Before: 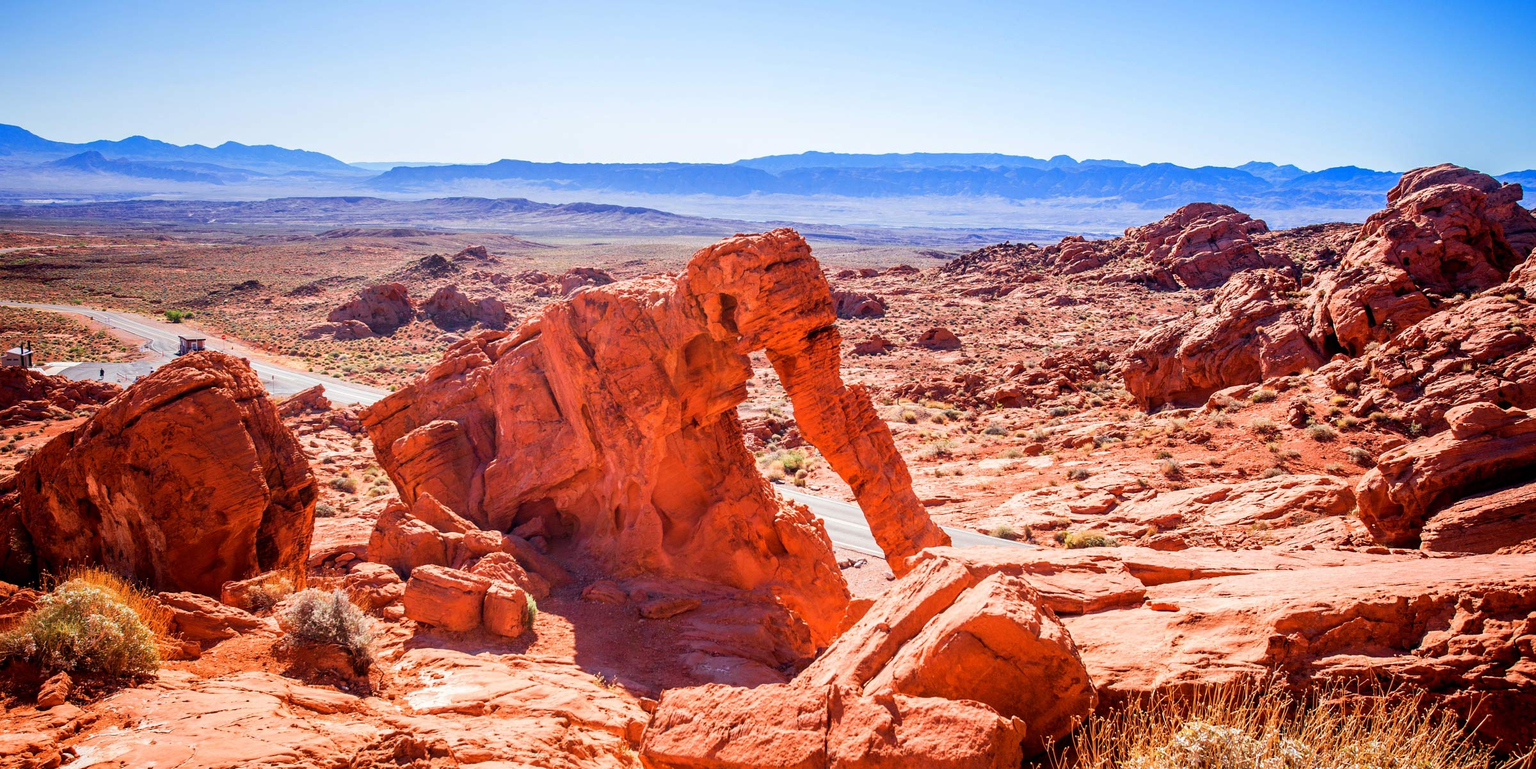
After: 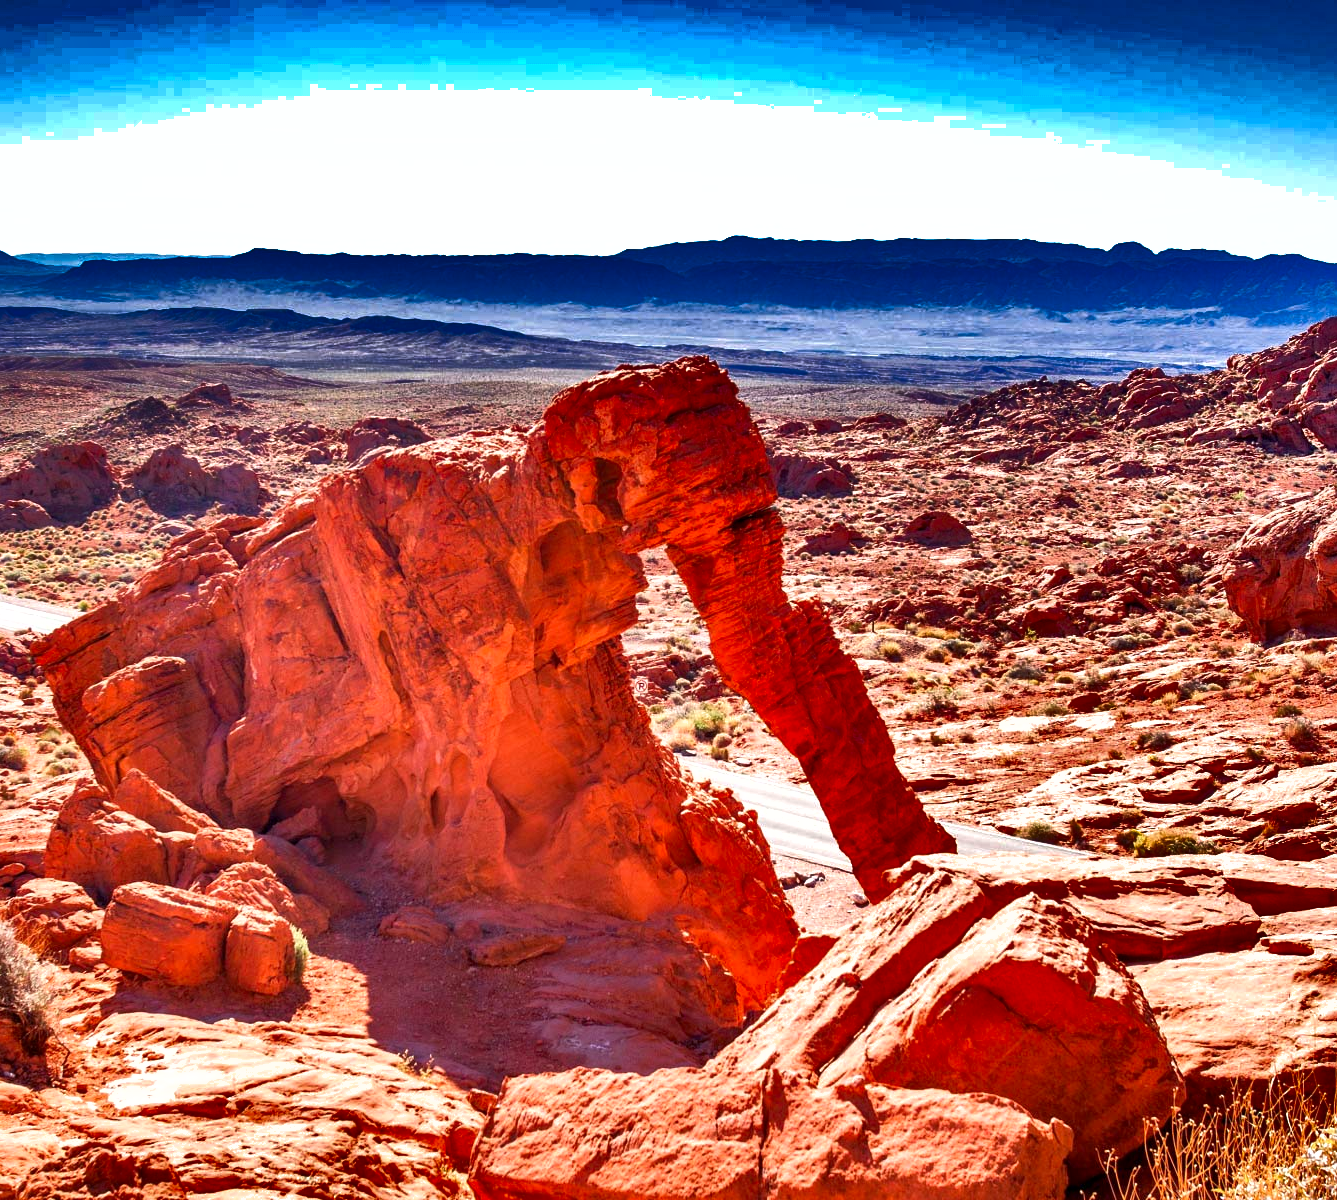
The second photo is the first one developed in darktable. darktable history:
shadows and highlights: radius 124.35, shadows 98.39, white point adjustment -2.82, highlights -99.13, soften with gaussian
exposure: black level correction 0.001, exposure 0.499 EV, compensate highlight preservation false
crop: left 22.12%, right 22.139%, bottom 0.01%
